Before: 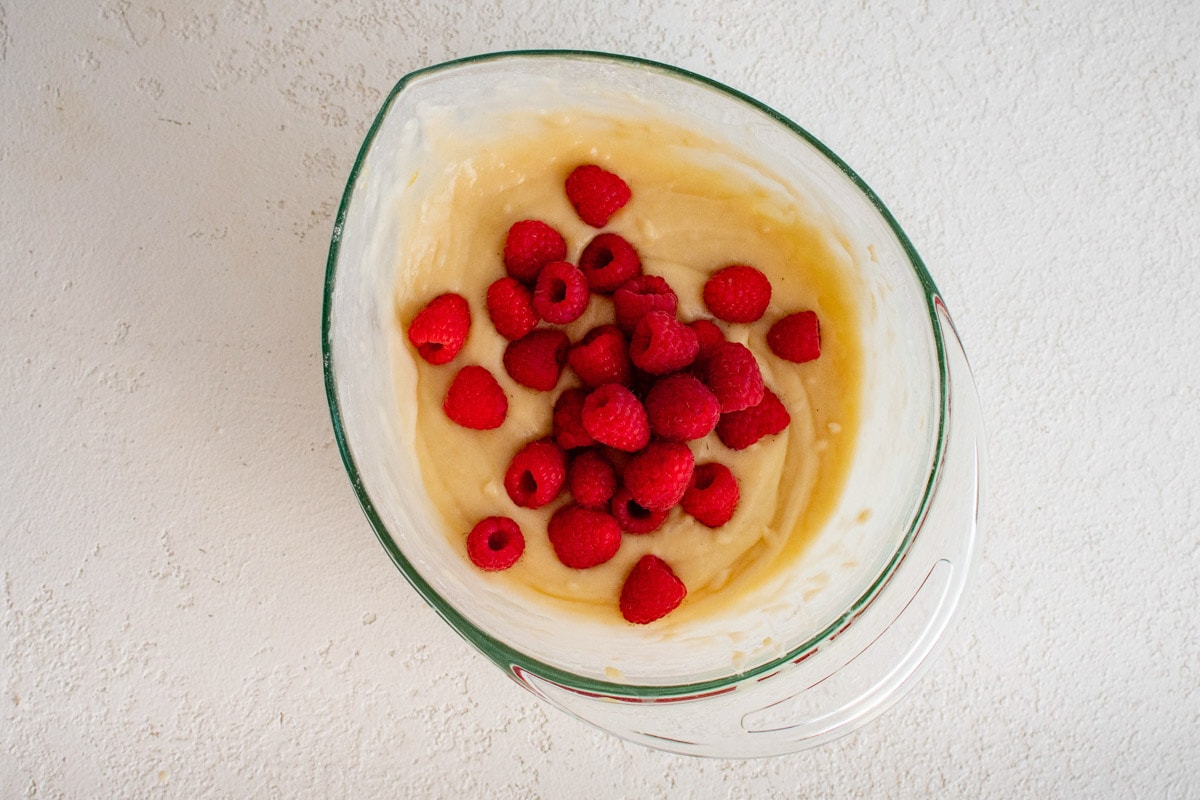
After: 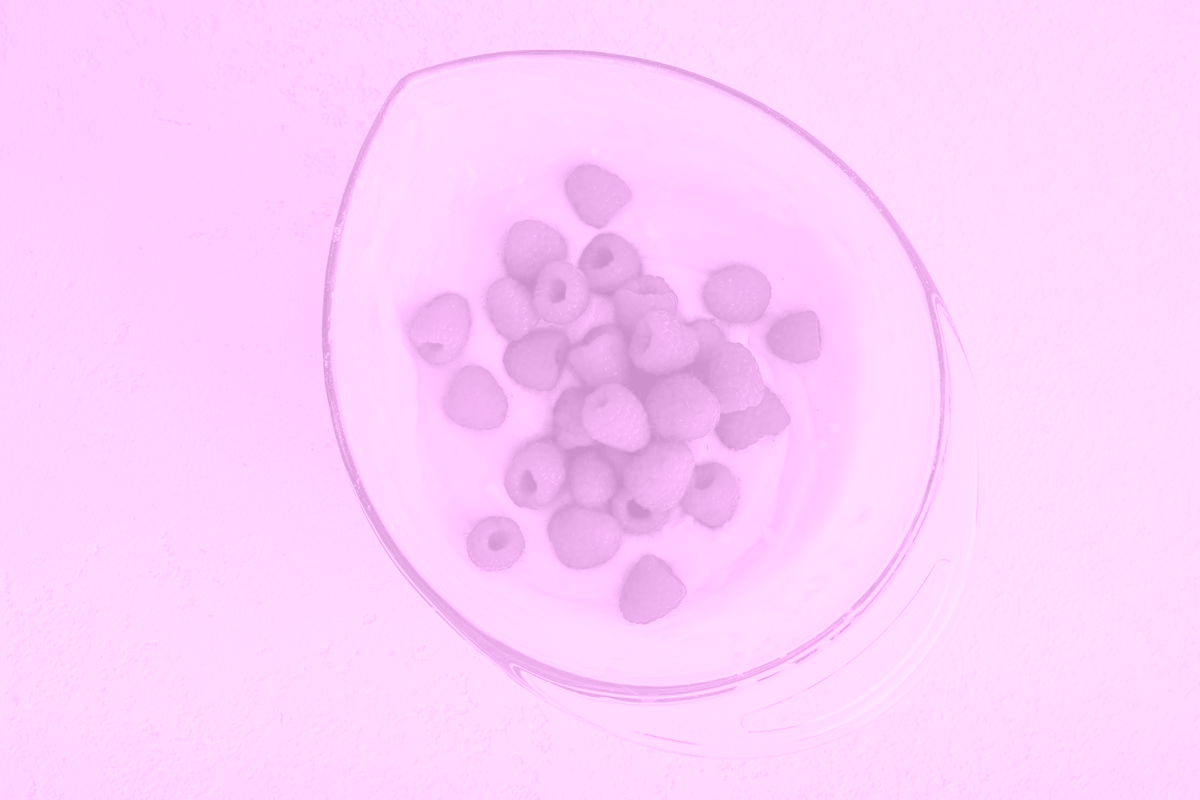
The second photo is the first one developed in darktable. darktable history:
local contrast: mode bilateral grid, contrast 20, coarseness 50, detail 120%, midtone range 0.2
colorize: hue 331.2°, saturation 69%, source mix 30.28%, lightness 69.02%, version 1
